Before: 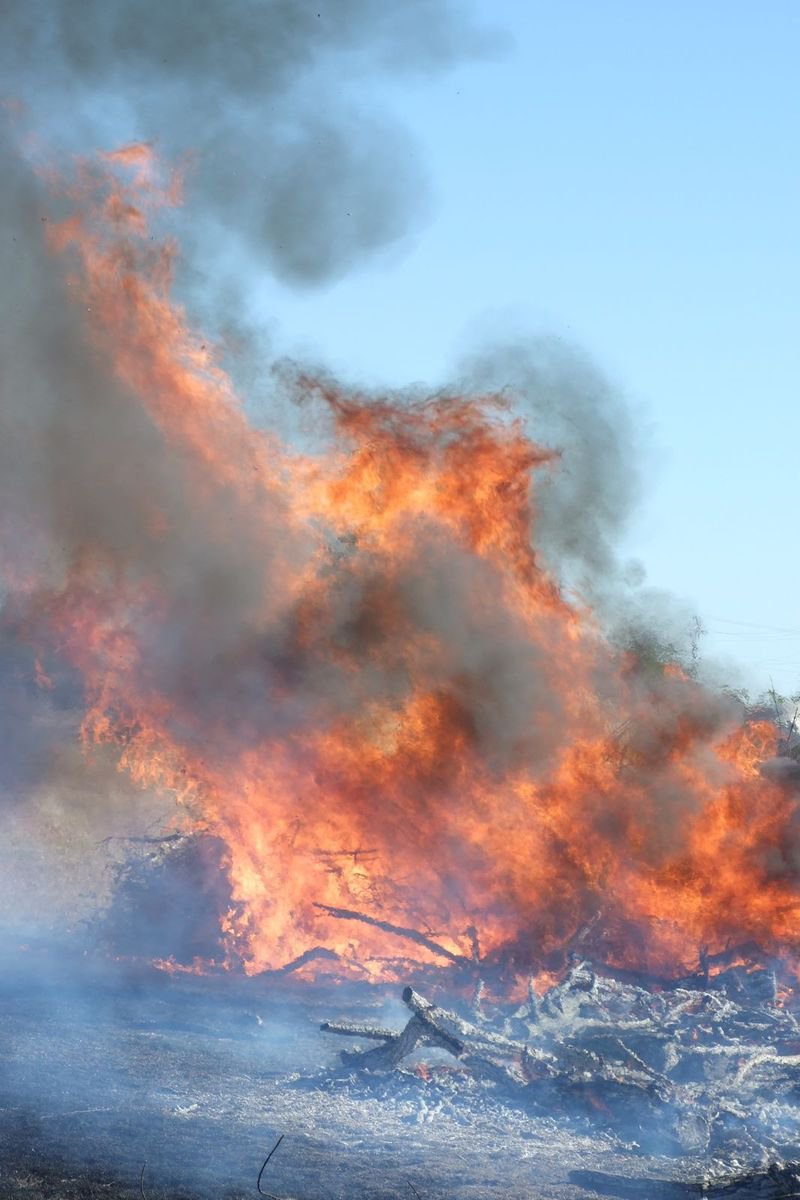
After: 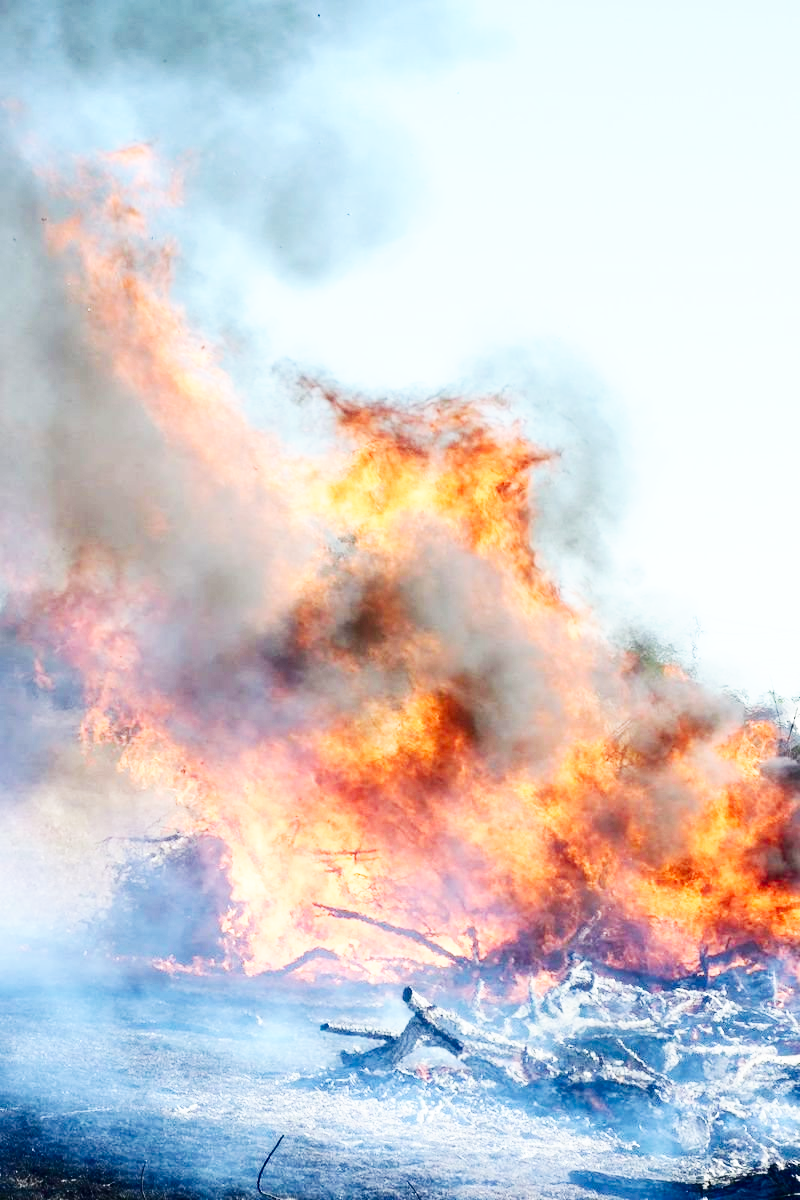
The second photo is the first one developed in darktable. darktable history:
contrast brightness saturation: contrast 0.186, brightness -0.244, saturation 0.111
base curve: curves: ch0 [(0, 0) (0.007, 0.004) (0.027, 0.03) (0.046, 0.07) (0.207, 0.54) (0.442, 0.872) (0.673, 0.972) (1, 1)], preserve colors none
